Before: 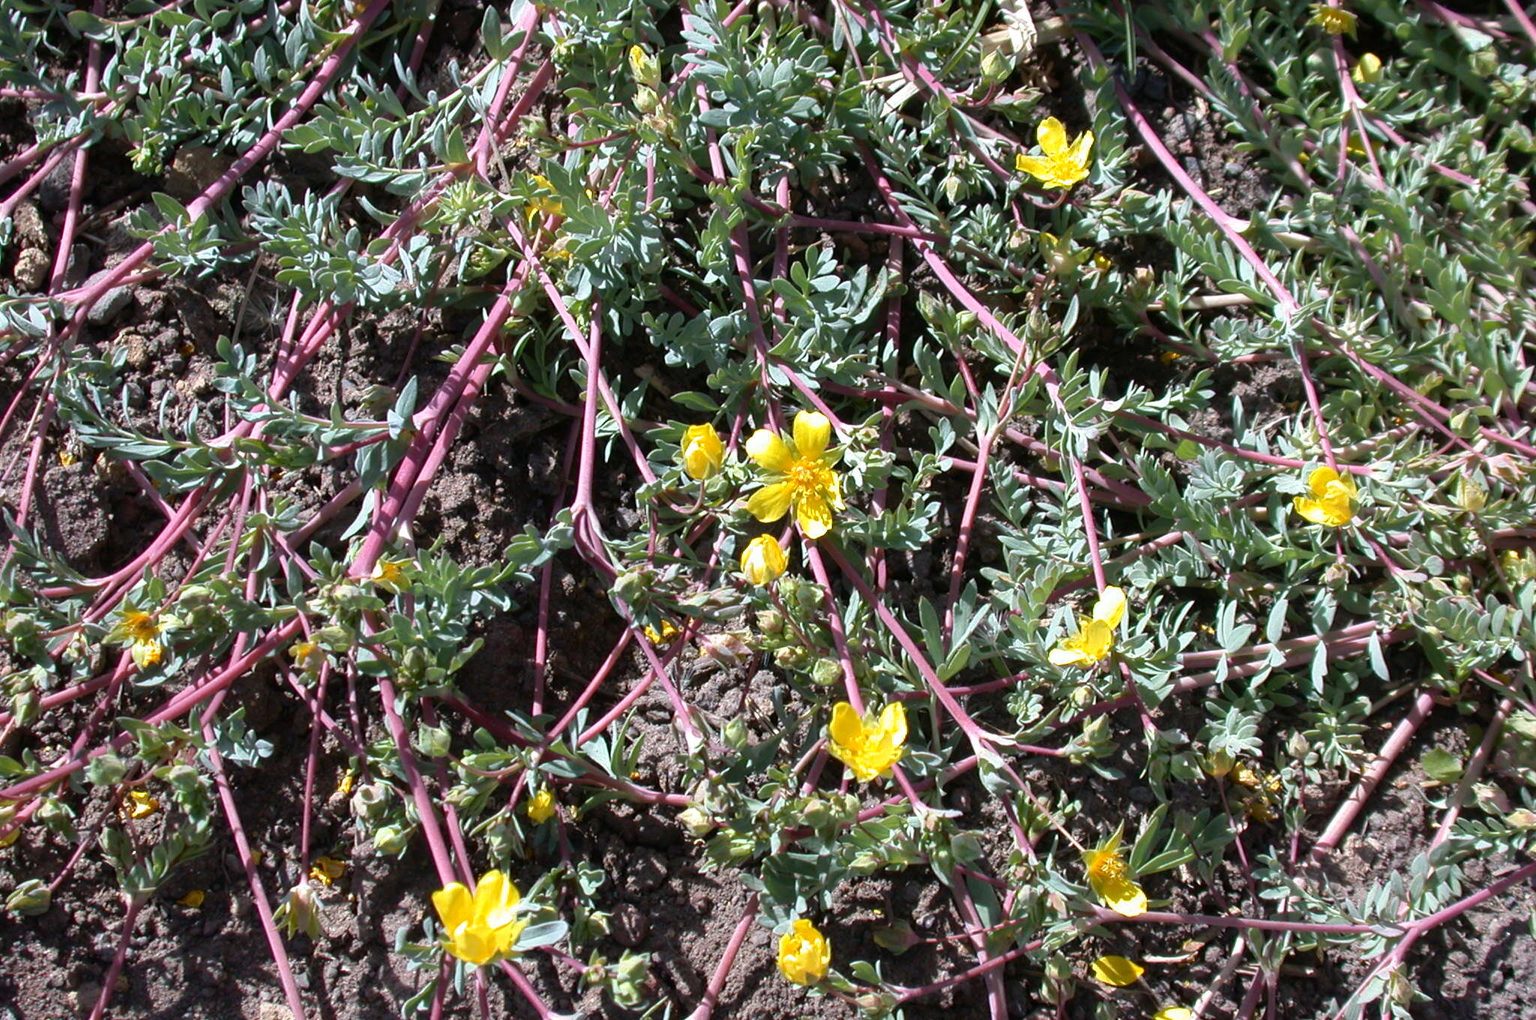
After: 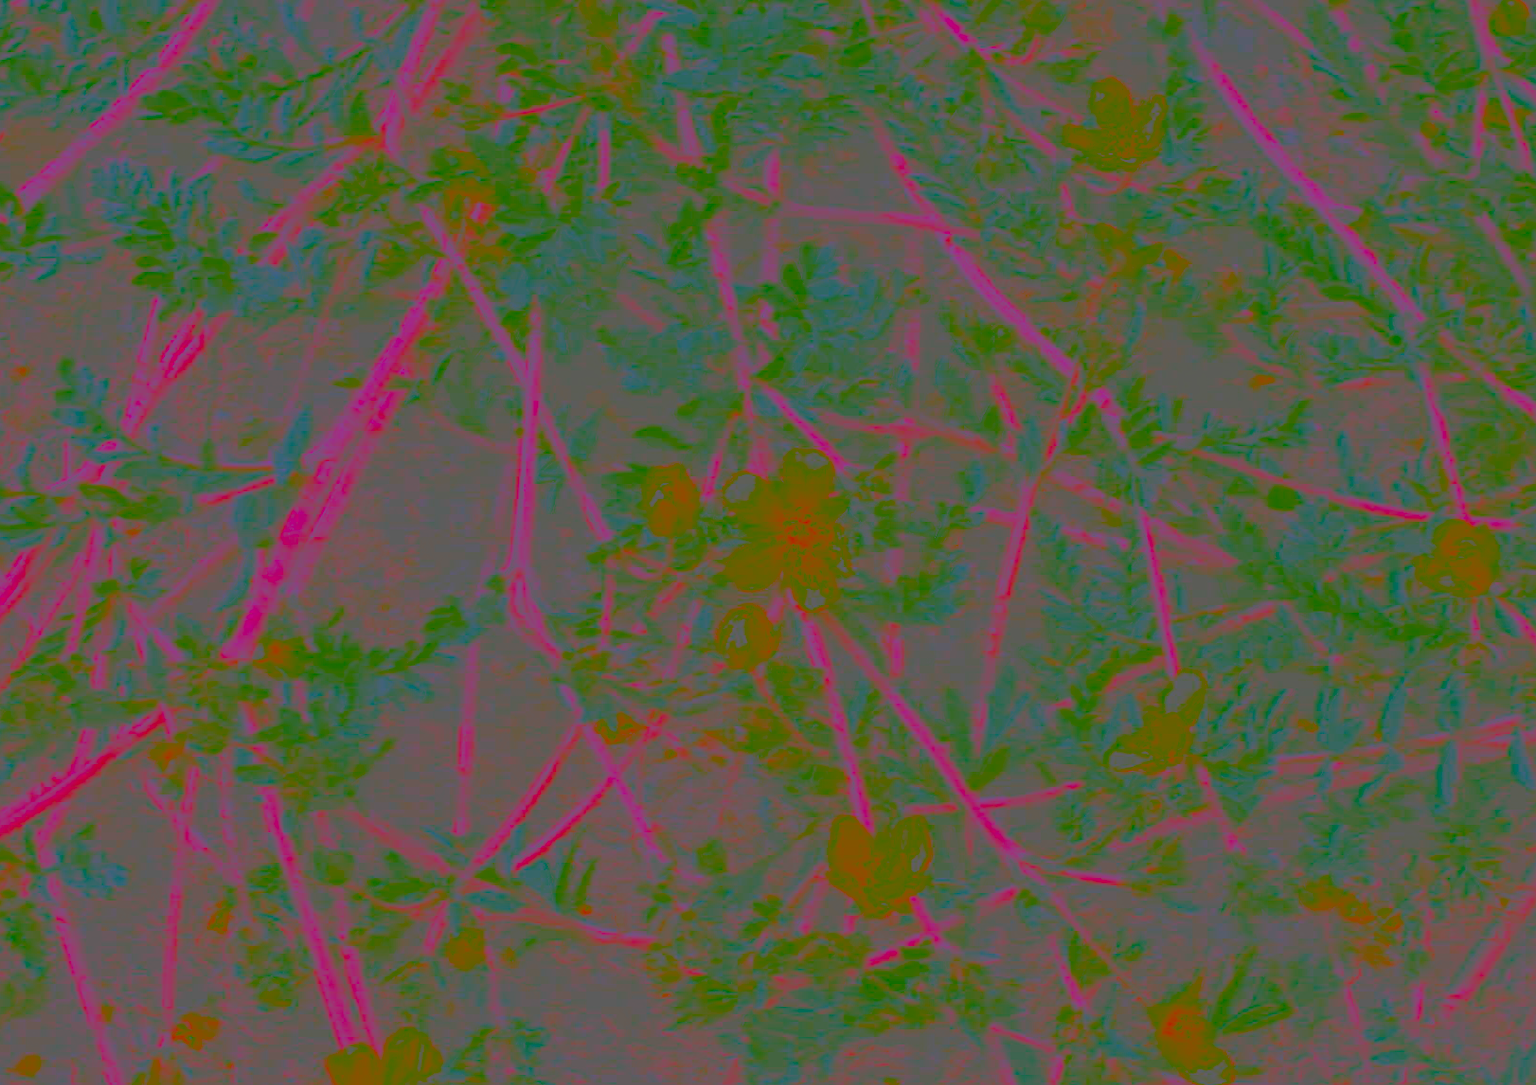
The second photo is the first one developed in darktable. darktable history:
crop: left 11.225%, top 5.381%, right 9.565%, bottom 10.314%
contrast brightness saturation: contrast -0.99, brightness -0.17, saturation 0.75
tone equalizer: on, module defaults
